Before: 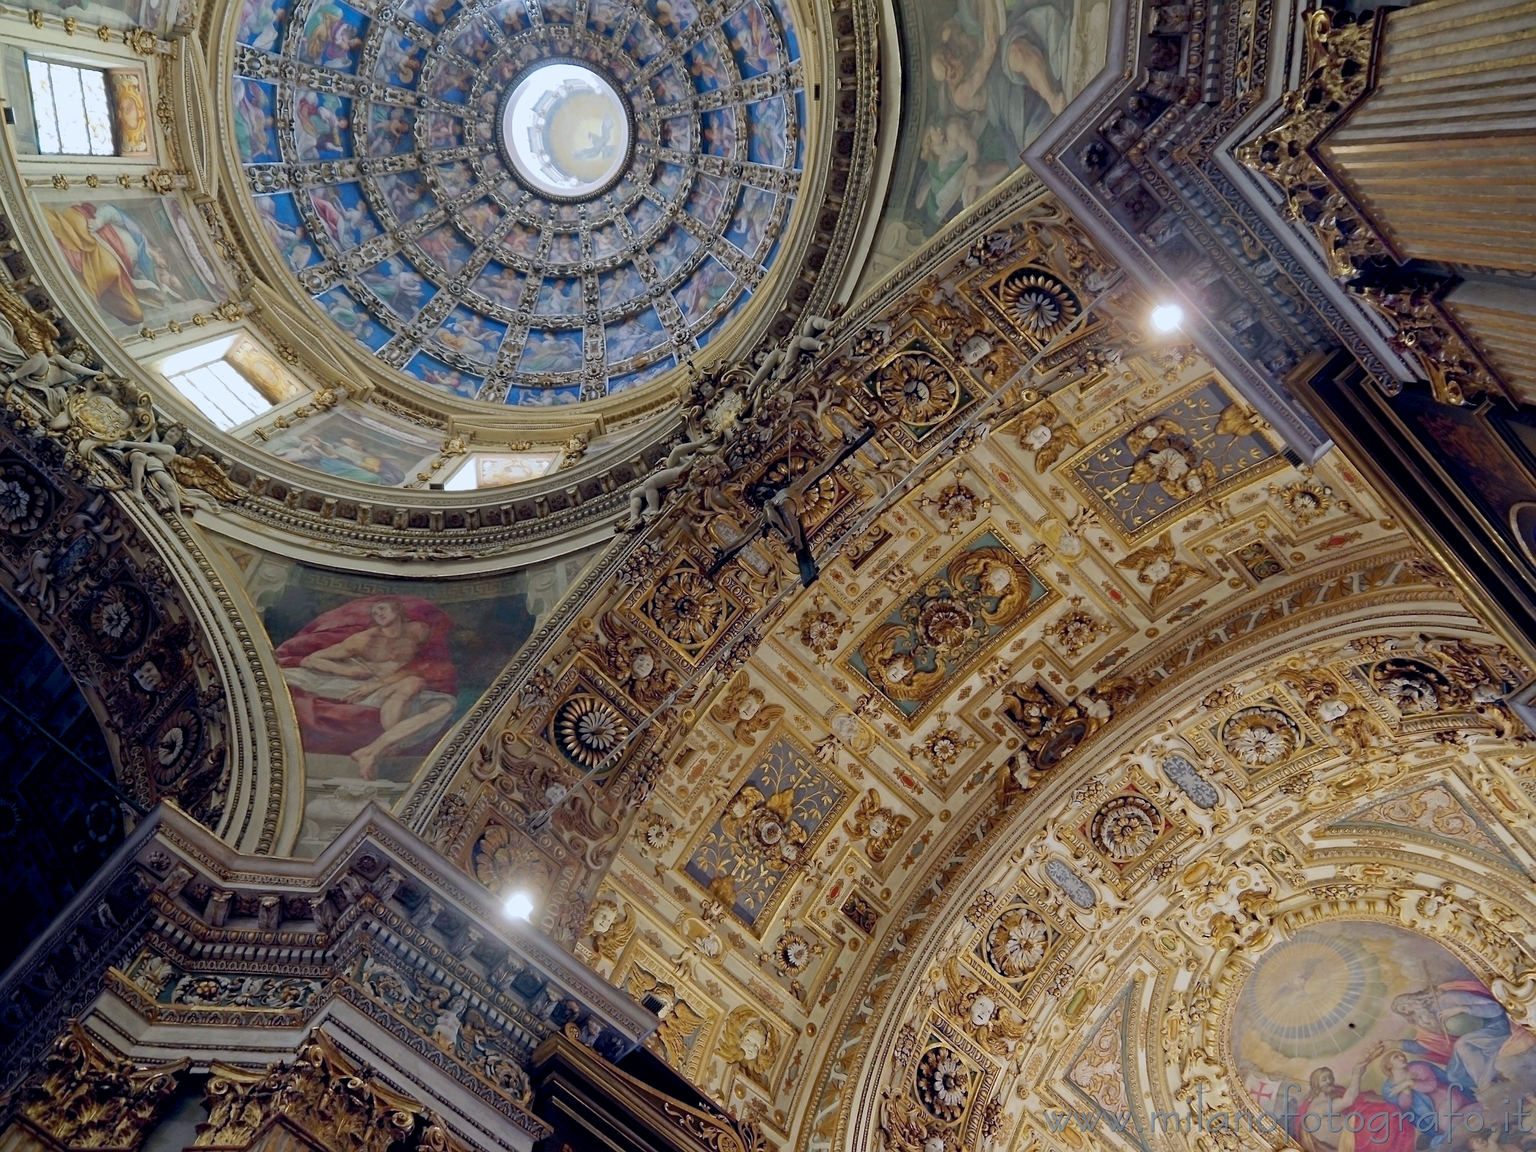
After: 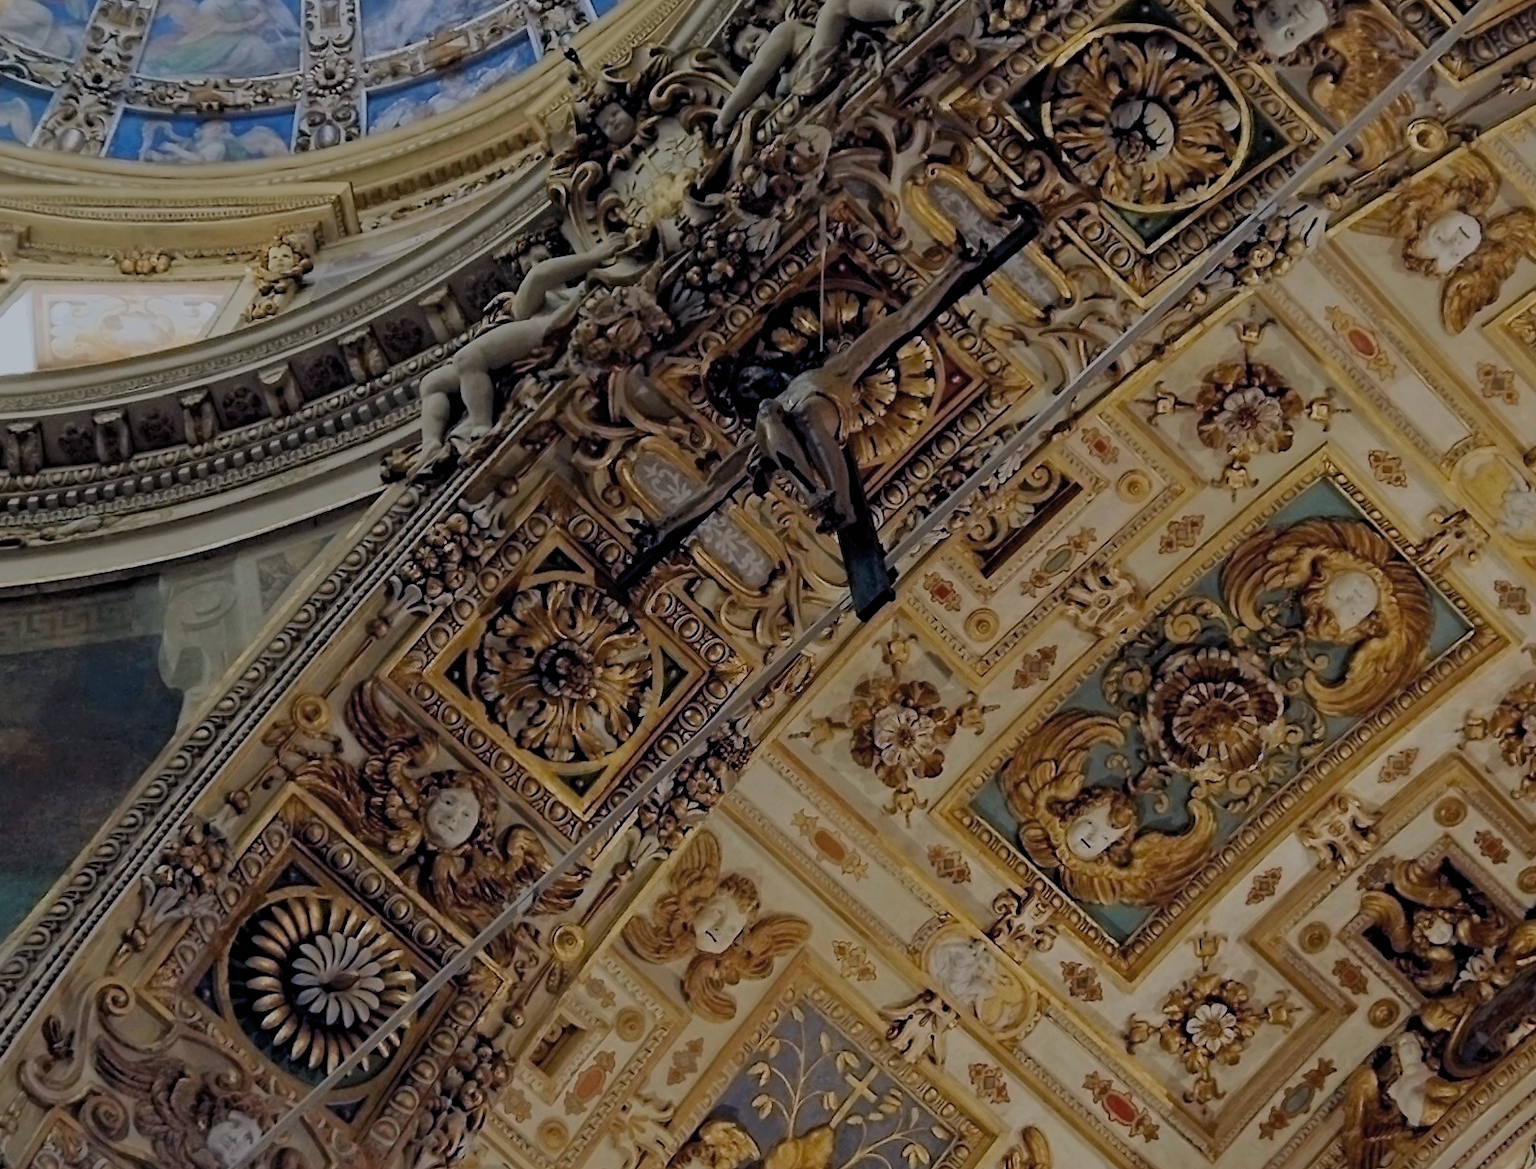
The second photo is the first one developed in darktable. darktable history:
crop: left 30.155%, top 29.655%, right 30.139%, bottom 30.041%
shadows and highlights: radius 121.7, shadows 21.46, white point adjustment -9.71, highlights -13.05, soften with gaussian
filmic rgb: black relative exposure -7.65 EV, white relative exposure 4.56 EV, threshold 3.01 EV, hardness 3.61, color science v4 (2020), enable highlight reconstruction true
